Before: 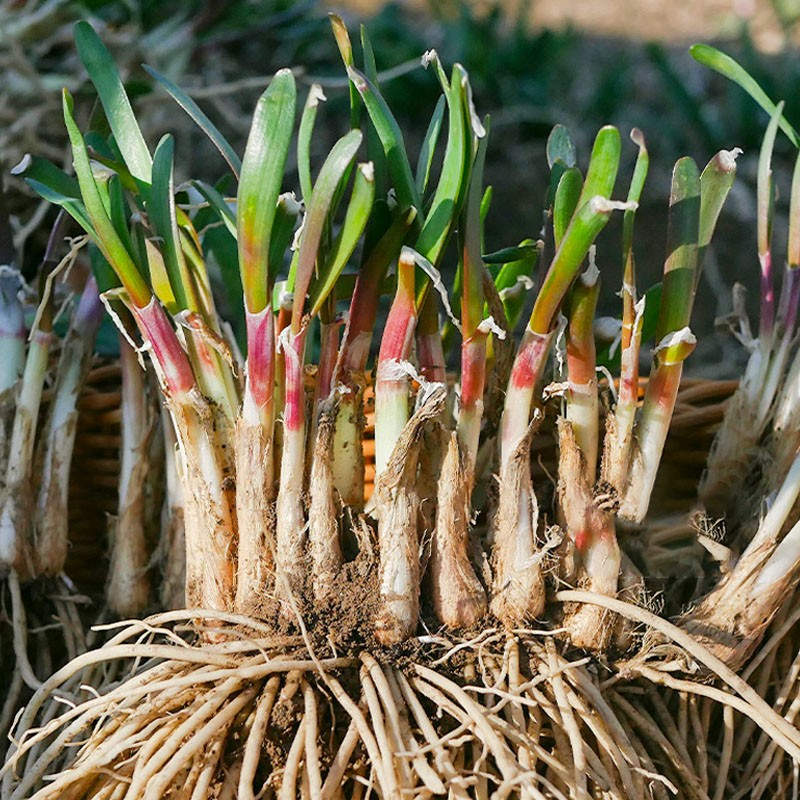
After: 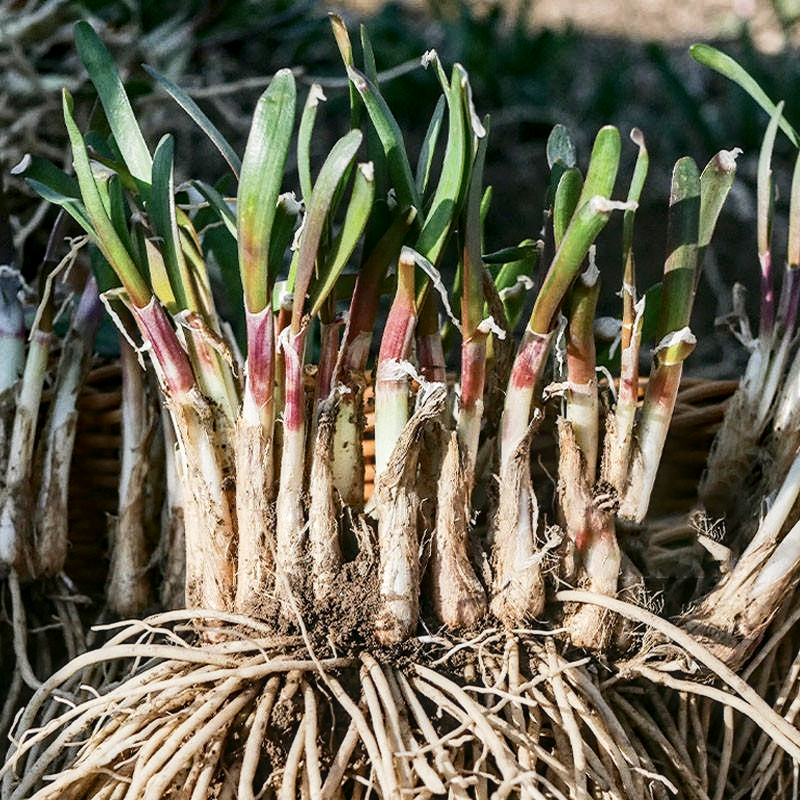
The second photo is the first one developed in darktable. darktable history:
haze removal: compatibility mode true, adaptive false
contrast brightness saturation: contrast 0.25, saturation -0.31
local contrast: on, module defaults
